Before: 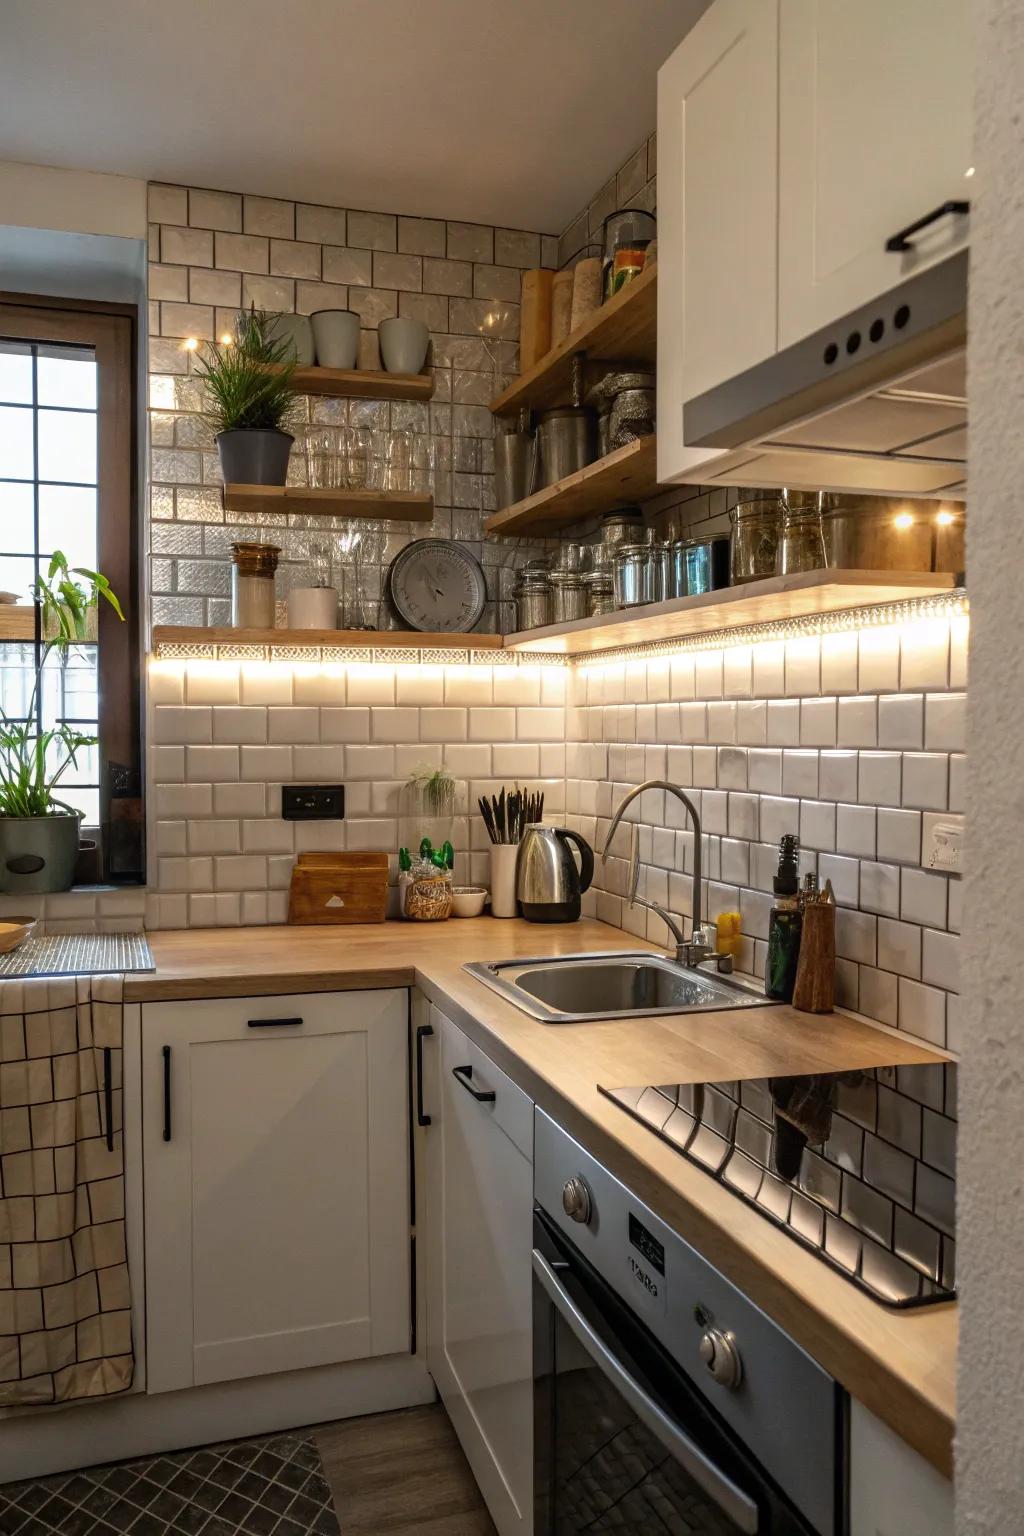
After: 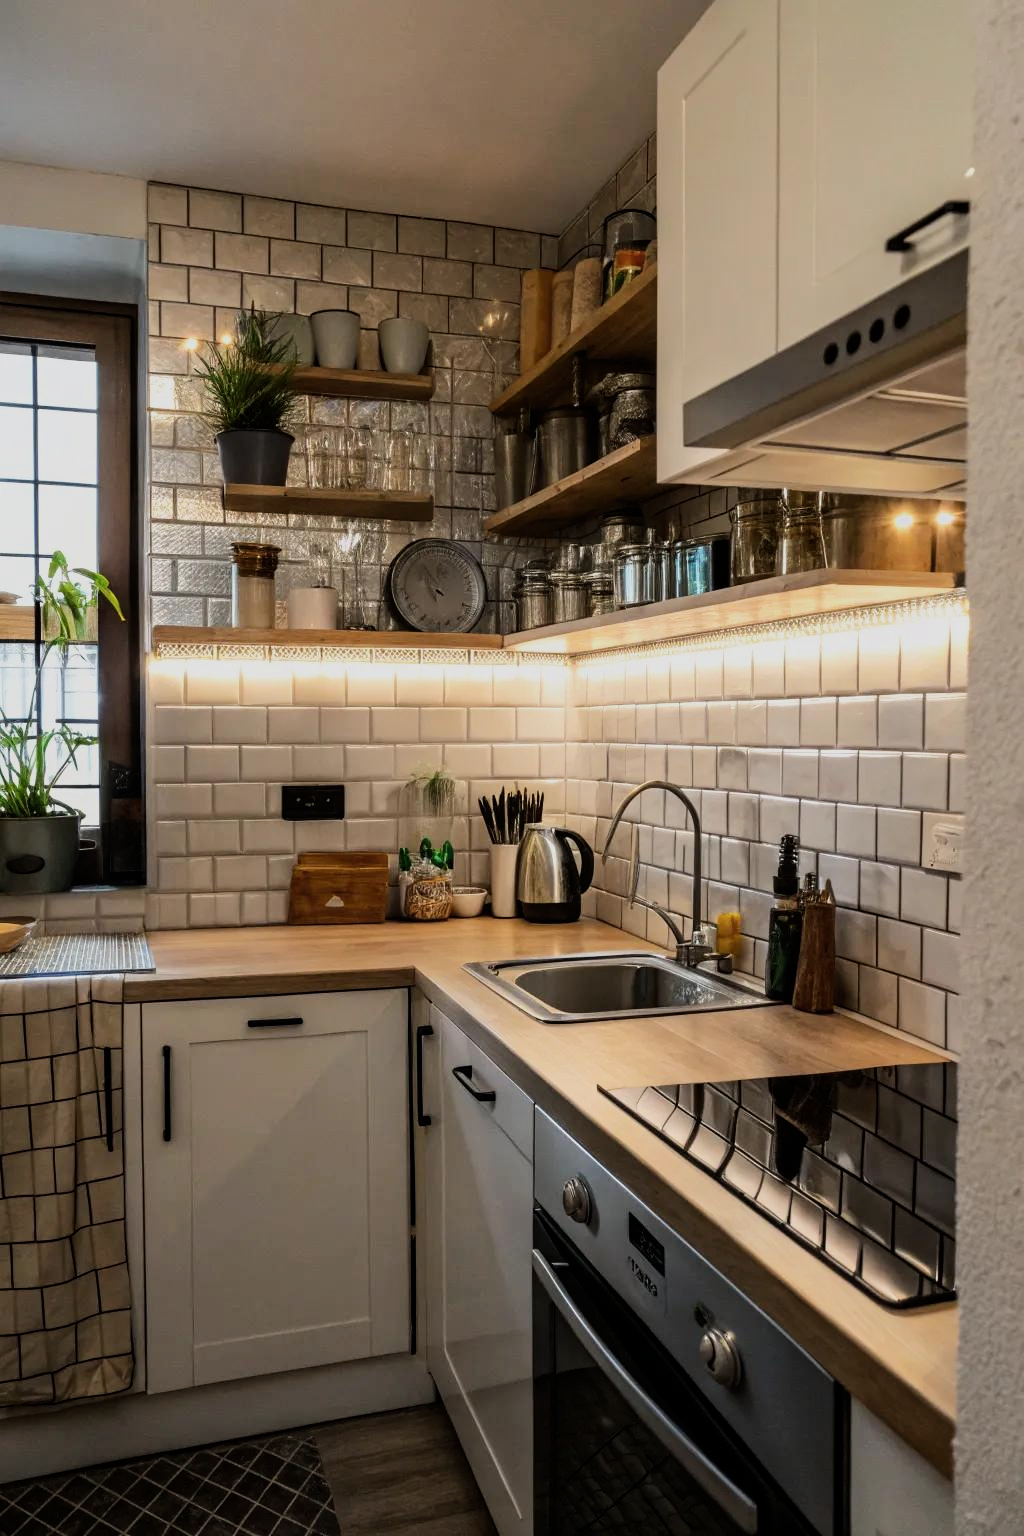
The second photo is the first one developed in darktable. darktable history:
filmic rgb: black relative exposure -7.49 EV, white relative exposure 4.99 EV, hardness 3.32, contrast 1.3, contrast in shadows safe
